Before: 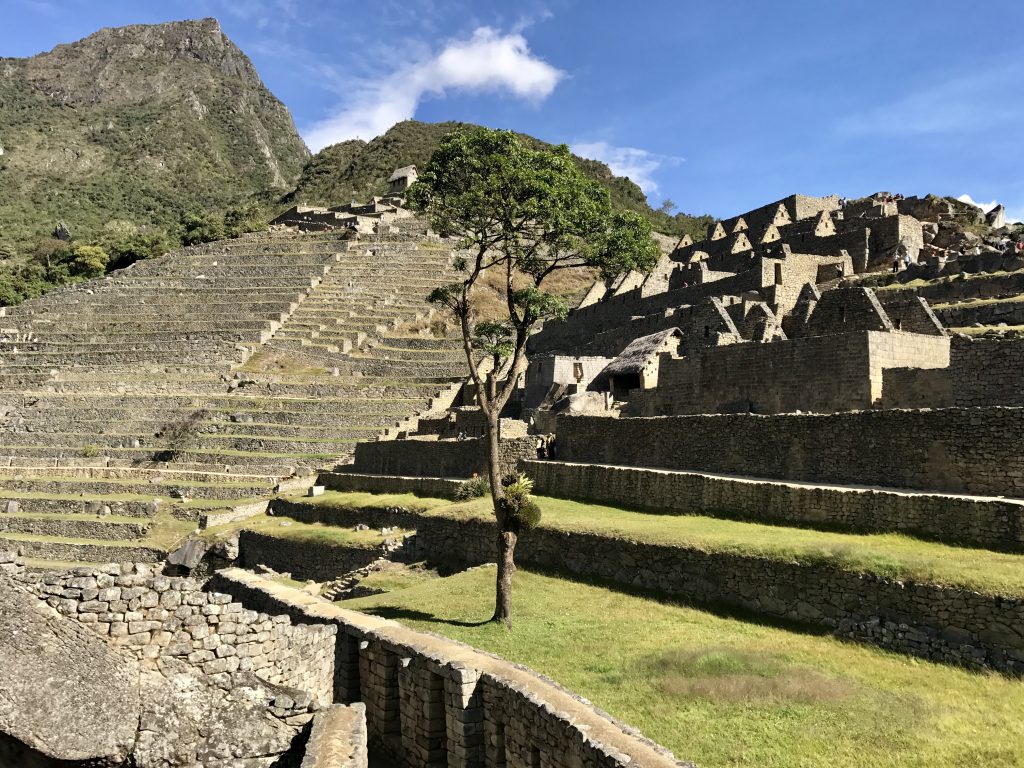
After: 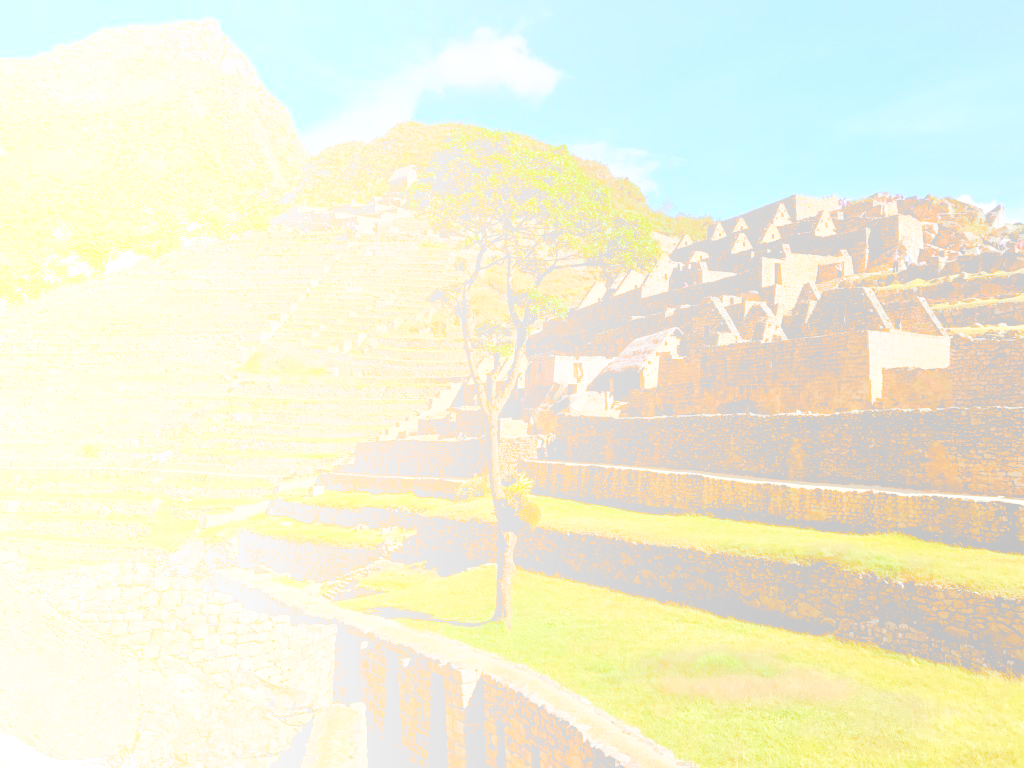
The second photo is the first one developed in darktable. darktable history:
shadows and highlights: on, module defaults
base curve: curves: ch0 [(0, 0) (0.028, 0.03) (0.121, 0.232) (0.46, 0.748) (0.859, 0.968) (1, 1)], preserve colors none
bloom: size 85%, threshold 5%, strength 85%
levels: levels [0.116, 0.574, 1]
color balance: lift [1, 1.015, 1.004, 0.985], gamma [1, 0.958, 0.971, 1.042], gain [1, 0.956, 0.977, 1.044]
